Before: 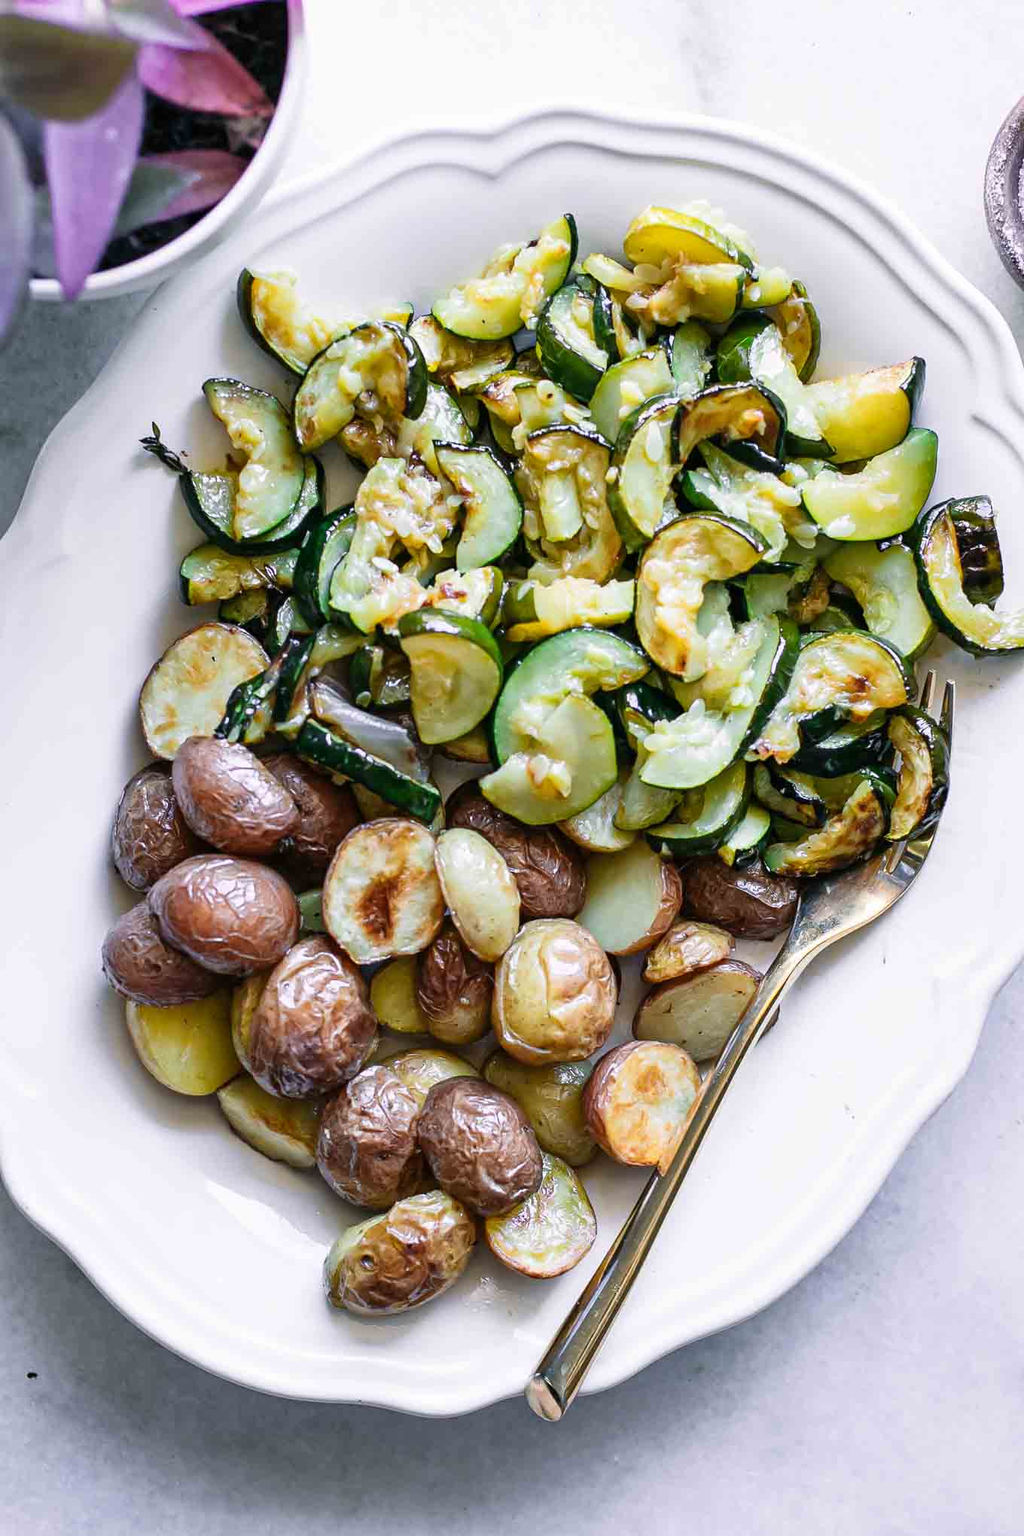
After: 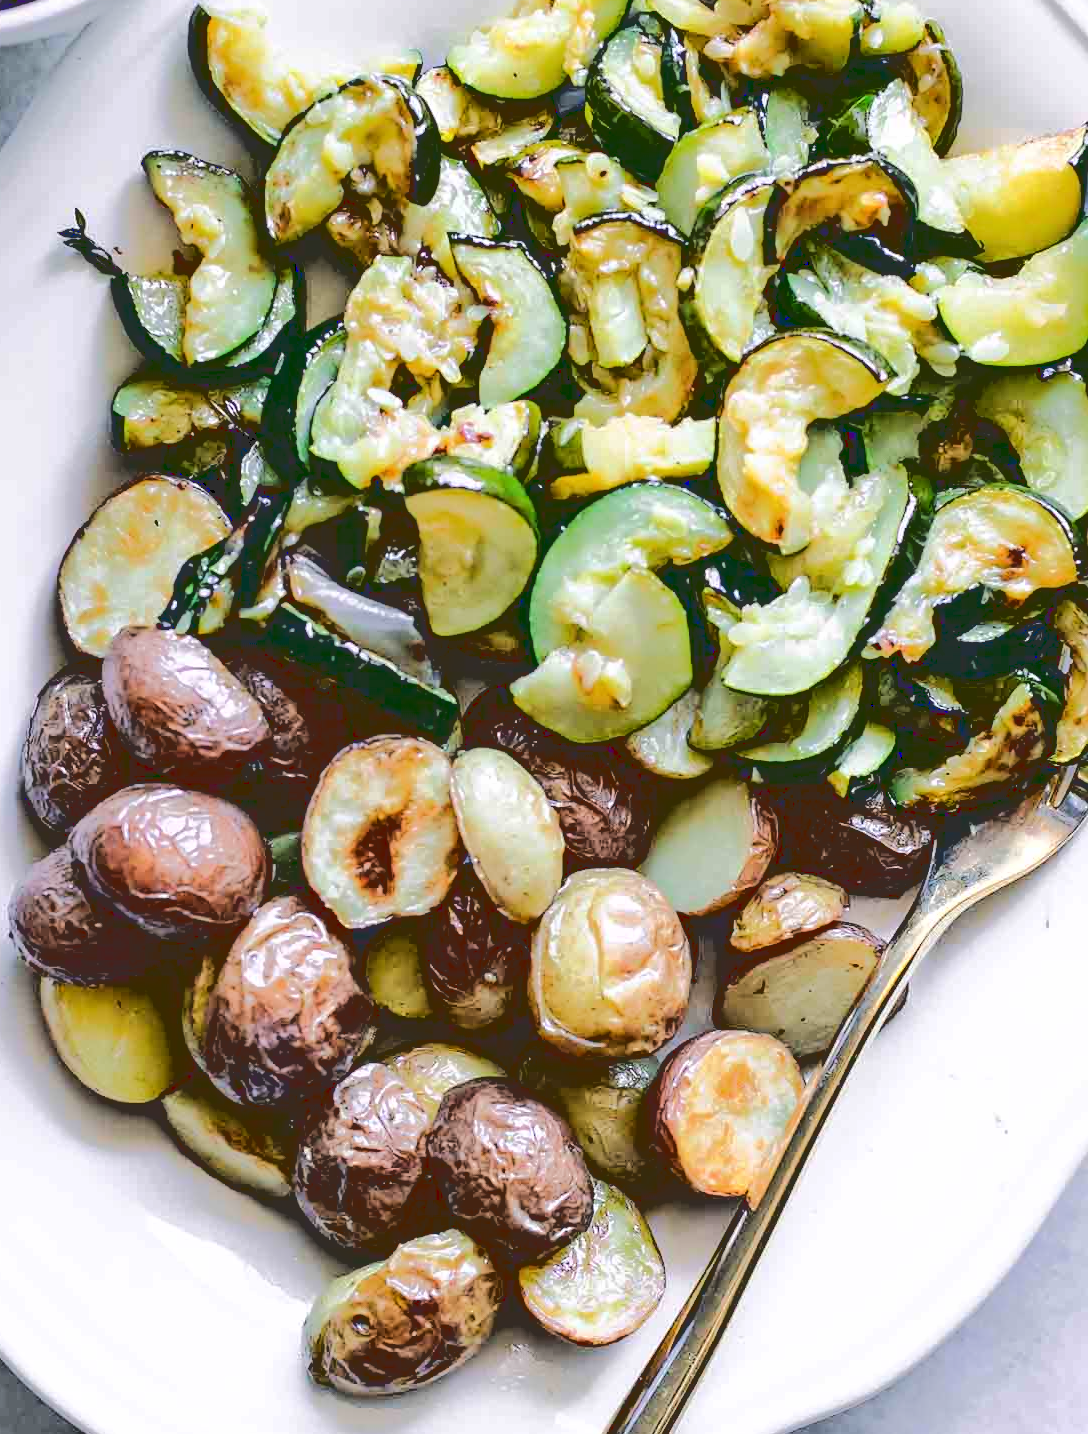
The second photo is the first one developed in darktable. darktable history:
crop: left 9.379%, top 17.275%, right 10.62%, bottom 12.399%
contrast brightness saturation: contrast 0.047
base curve: curves: ch0 [(0.065, 0.026) (0.236, 0.358) (0.53, 0.546) (0.777, 0.841) (0.924, 0.992)]
